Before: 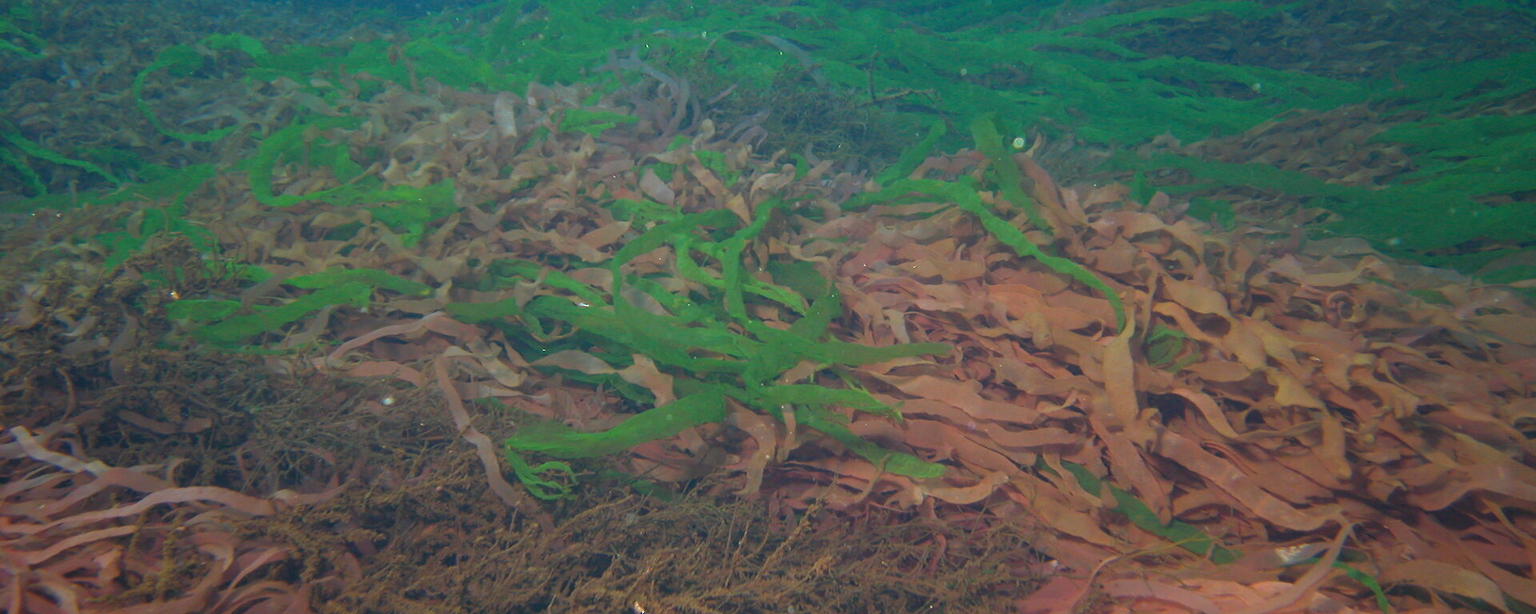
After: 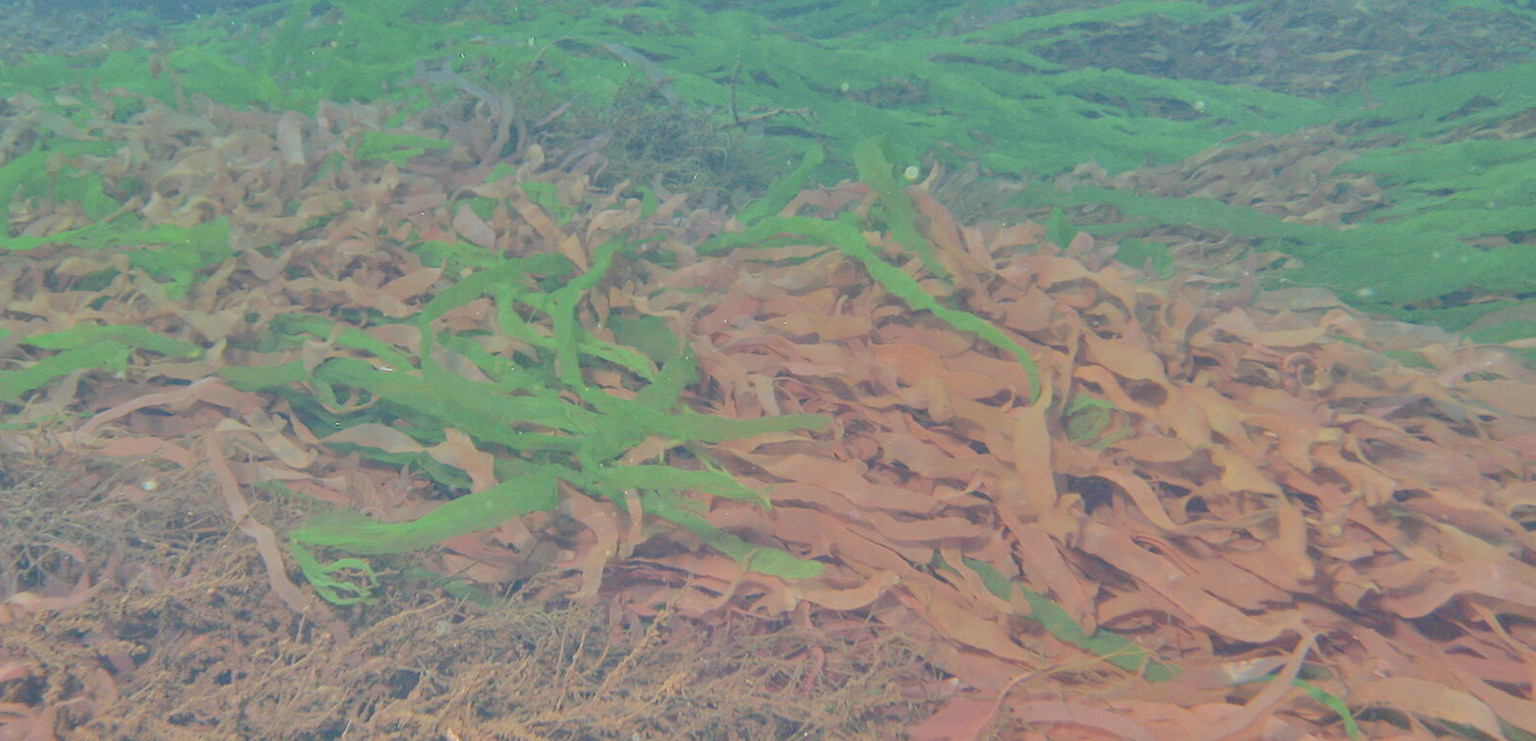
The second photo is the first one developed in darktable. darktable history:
tone equalizer: -7 EV 0.141 EV, -6 EV 0.615 EV, -5 EV 1.17 EV, -4 EV 1.31 EV, -3 EV 1.17 EV, -2 EV 0.6 EV, -1 EV 0.159 EV, edges refinement/feathering 500, mask exposure compensation -1.57 EV, preserve details guided filter
contrast brightness saturation: contrast -0.267, saturation -0.426
shadows and highlights: shadows 24.22, highlights -76.78, soften with gaussian
exposure: black level correction 0, exposure 1.199 EV, compensate exposure bias true, compensate highlight preservation false
crop: left 17.27%, bottom 0.02%
color correction: highlights a* 0.955, highlights b* 2.79, saturation 1.08
filmic rgb: black relative exposure -8.01 EV, white relative exposure 4.03 EV, hardness 4.2
tone curve: curves: ch0 [(0, 0.021) (0.059, 0.053) (0.212, 0.18) (0.337, 0.304) (0.495, 0.505) (0.725, 0.731) (0.89, 0.919) (1, 1)]; ch1 [(0, 0) (0.094, 0.081) (0.285, 0.299) (0.403, 0.436) (0.479, 0.475) (0.54, 0.55) (0.615, 0.637) (0.683, 0.688) (1, 1)]; ch2 [(0, 0) (0.257, 0.217) (0.434, 0.434) (0.498, 0.507) (0.527, 0.542) (0.597, 0.587) (0.658, 0.595) (1, 1)], preserve colors none
